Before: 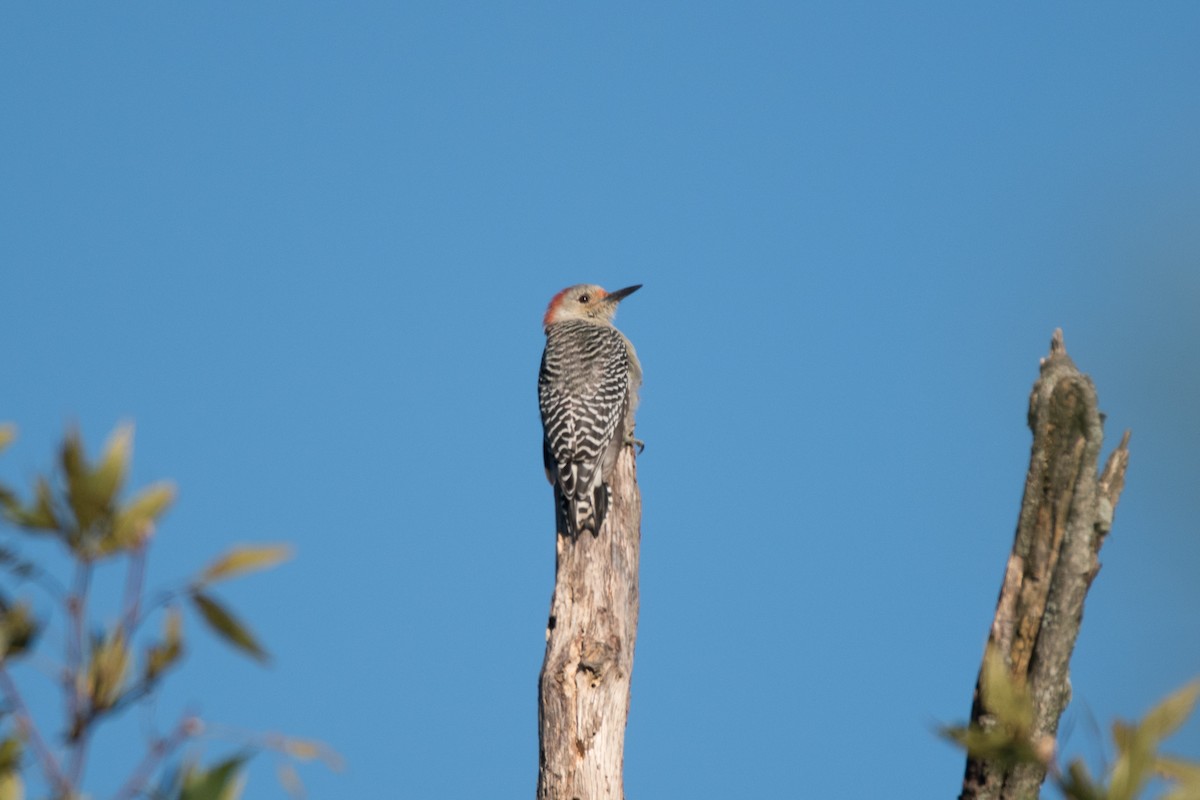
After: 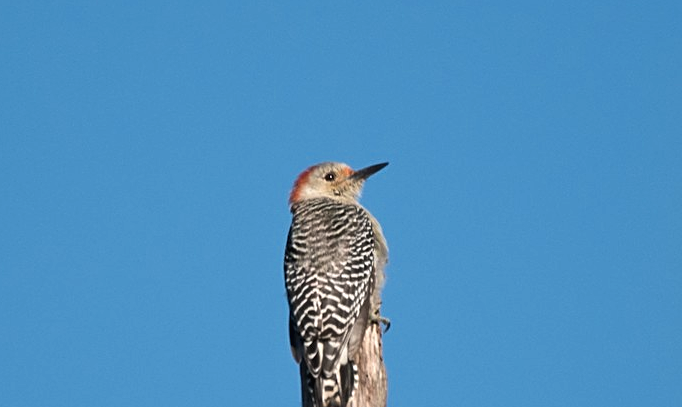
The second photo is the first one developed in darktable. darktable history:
crop: left 21.204%, top 15.333%, right 21.921%, bottom 33.687%
local contrast: mode bilateral grid, contrast 27, coarseness 17, detail 116%, midtone range 0.2
sharpen: on, module defaults
color balance rgb: power › hue 329.79°, global offset › luminance 0.518%, perceptual saturation grading › global saturation 9.638%, global vibrance 6.487%, contrast 12.167%, saturation formula JzAzBz (2021)
